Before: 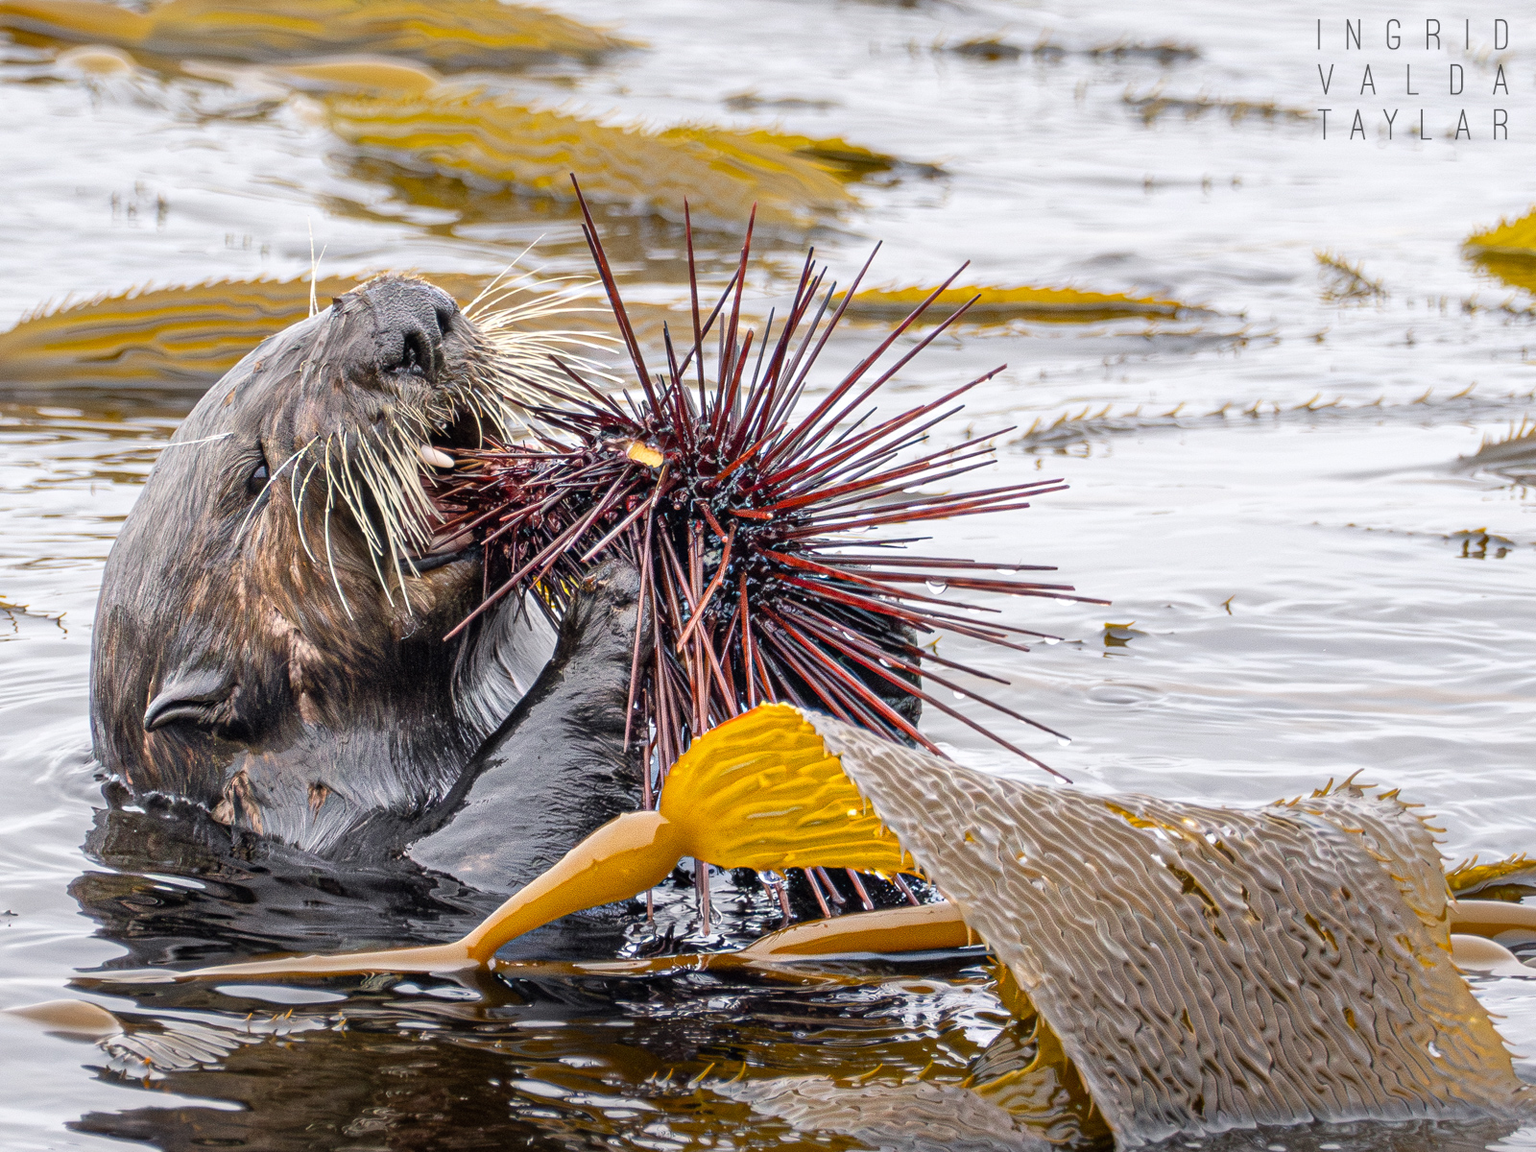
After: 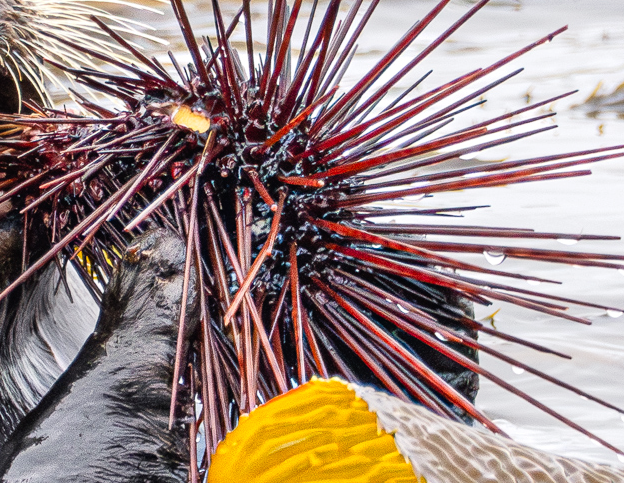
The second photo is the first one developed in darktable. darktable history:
tone curve: curves: ch0 [(0, 0.009) (0.037, 0.035) (0.131, 0.126) (0.275, 0.28) (0.476, 0.514) (0.617, 0.667) (0.704, 0.759) (0.813, 0.863) (0.911, 0.931) (0.997, 1)]; ch1 [(0, 0) (0.318, 0.271) (0.444, 0.438) (0.493, 0.496) (0.508, 0.5) (0.534, 0.535) (0.57, 0.582) (0.65, 0.664) (0.746, 0.764) (1, 1)]; ch2 [(0, 0) (0.246, 0.24) (0.36, 0.381) (0.415, 0.434) (0.476, 0.492) (0.502, 0.499) (0.522, 0.518) (0.533, 0.534) (0.586, 0.598) (0.634, 0.643) (0.706, 0.717) (0.853, 0.83) (1, 0.951)], preserve colors none
crop: left 30.094%, top 29.522%, right 30.125%, bottom 30.216%
